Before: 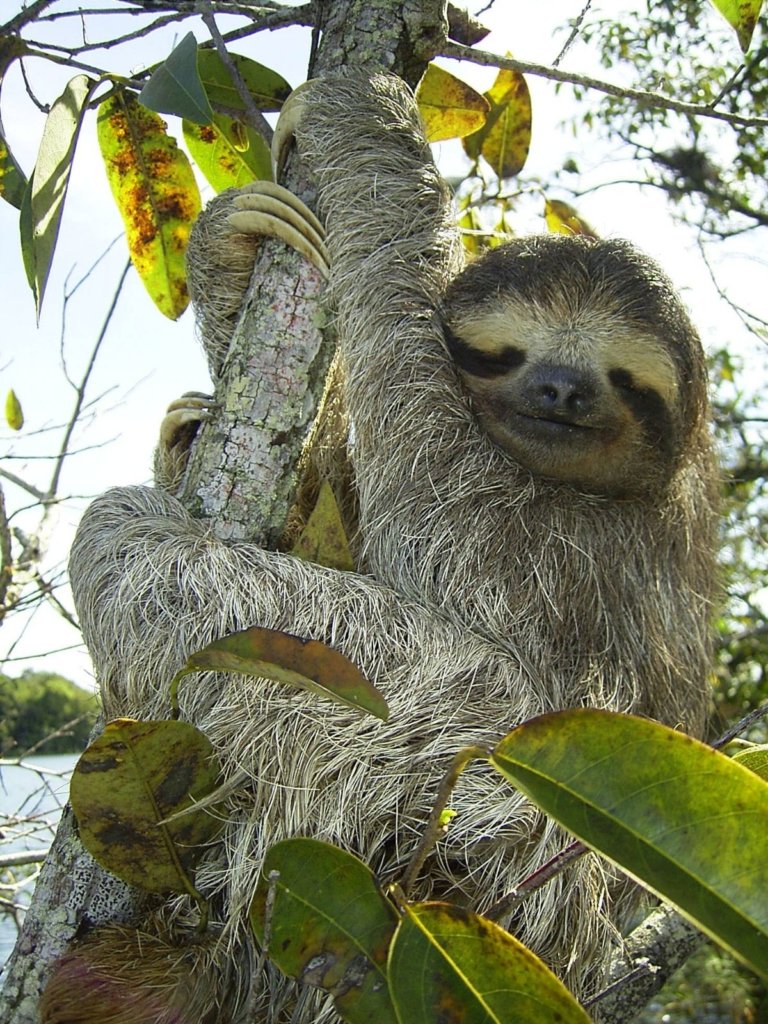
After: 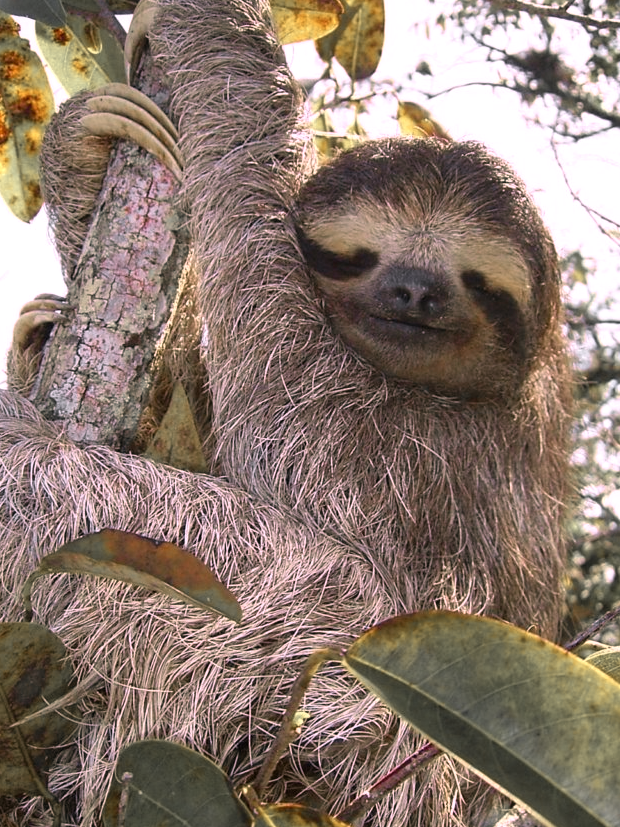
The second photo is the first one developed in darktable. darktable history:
color zones: curves: ch1 [(0, 0.638) (0.193, 0.442) (0.286, 0.15) (0.429, 0.14) (0.571, 0.142) (0.714, 0.154) (0.857, 0.175) (1, 0.638)]
white balance: red 1.188, blue 1.11
crop: left 19.159%, top 9.58%, bottom 9.58%
